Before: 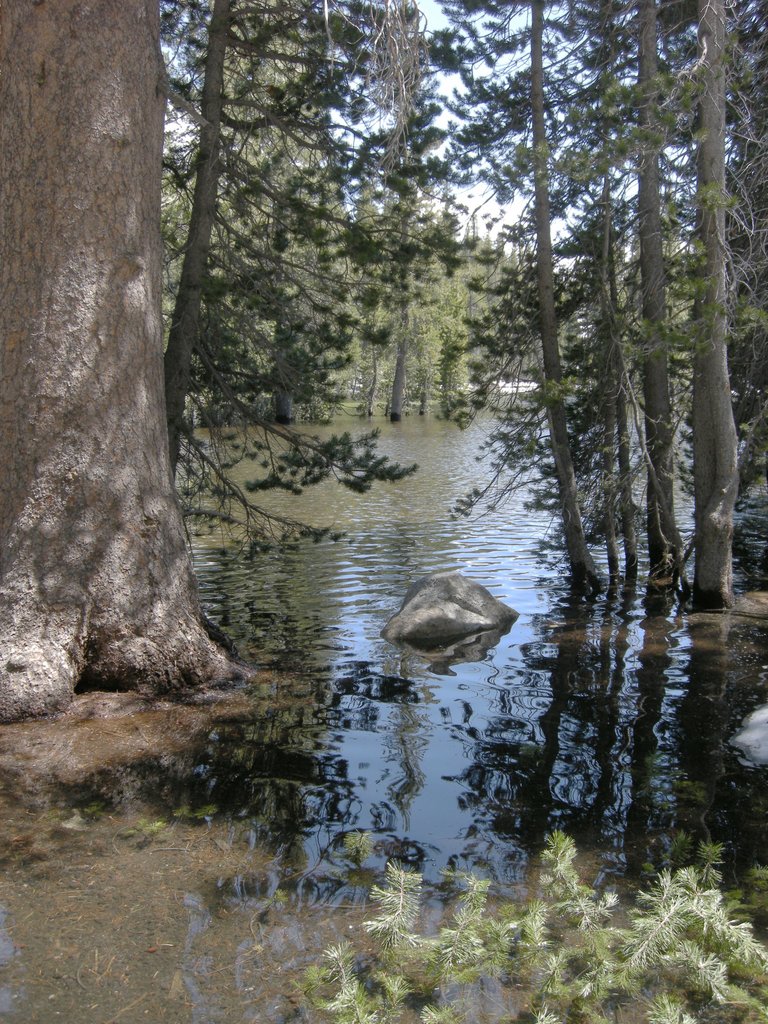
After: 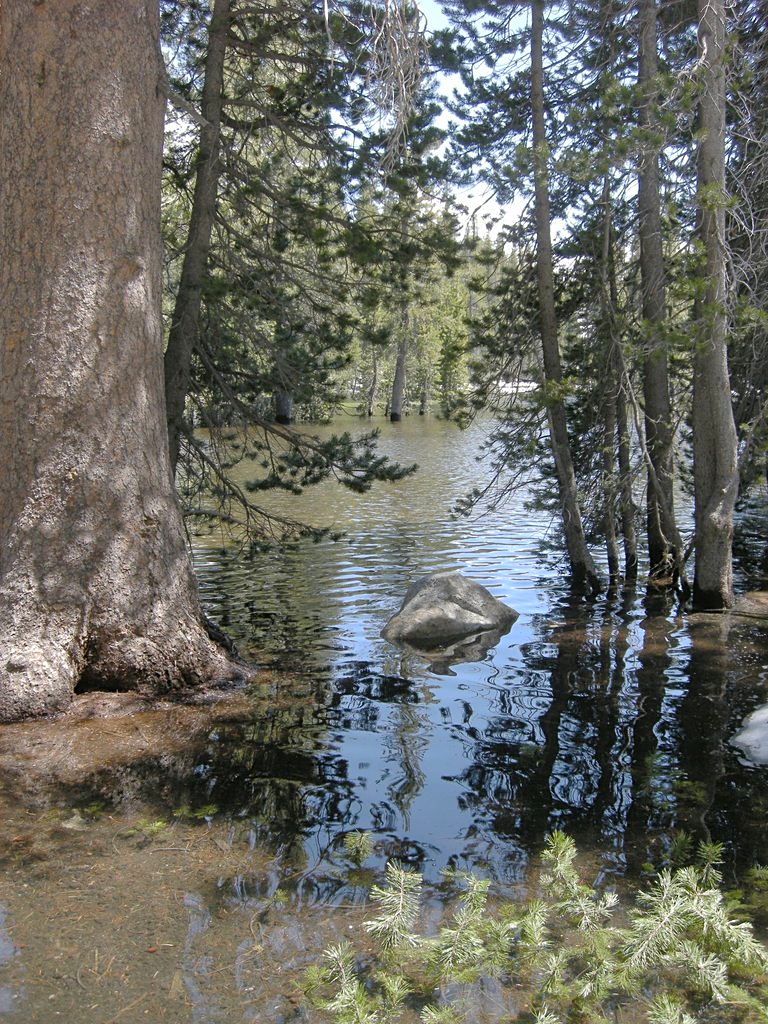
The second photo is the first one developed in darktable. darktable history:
sharpen: radius 1.864, amount 0.398, threshold 1.271
contrast brightness saturation: contrast 0.03, brightness 0.06, saturation 0.13
shadows and highlights: shadows 20.91, highlights -35.45, soften with gaussian
